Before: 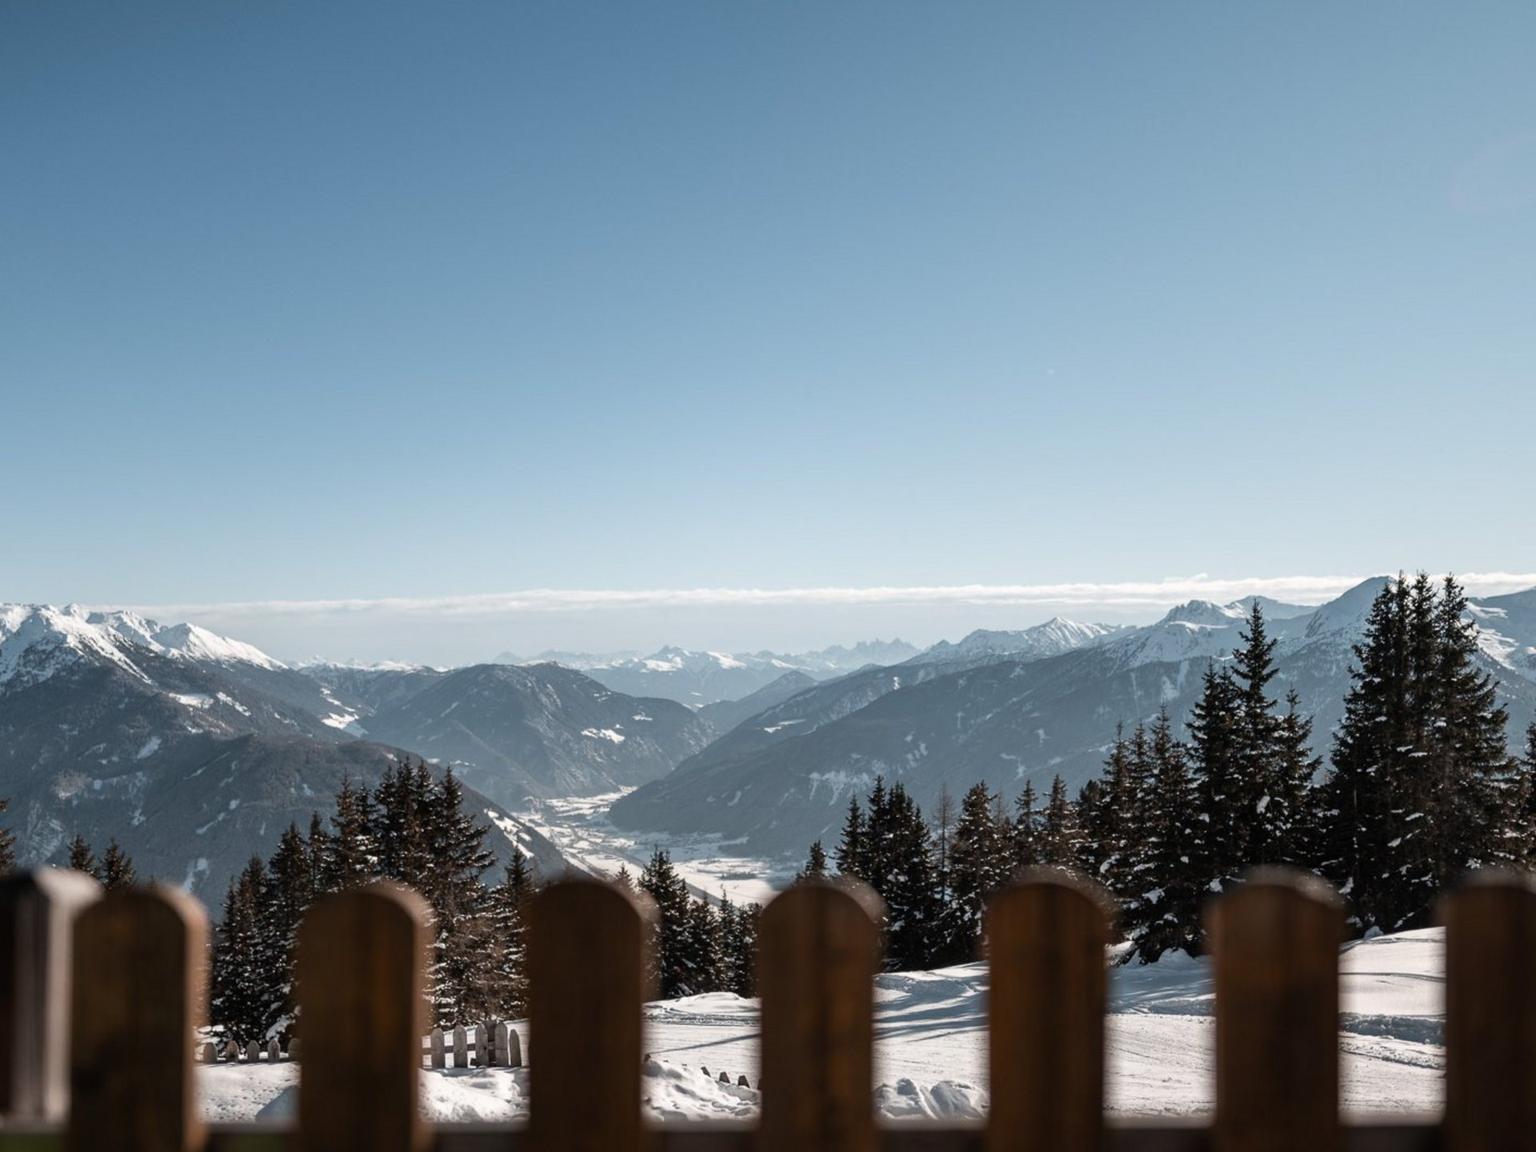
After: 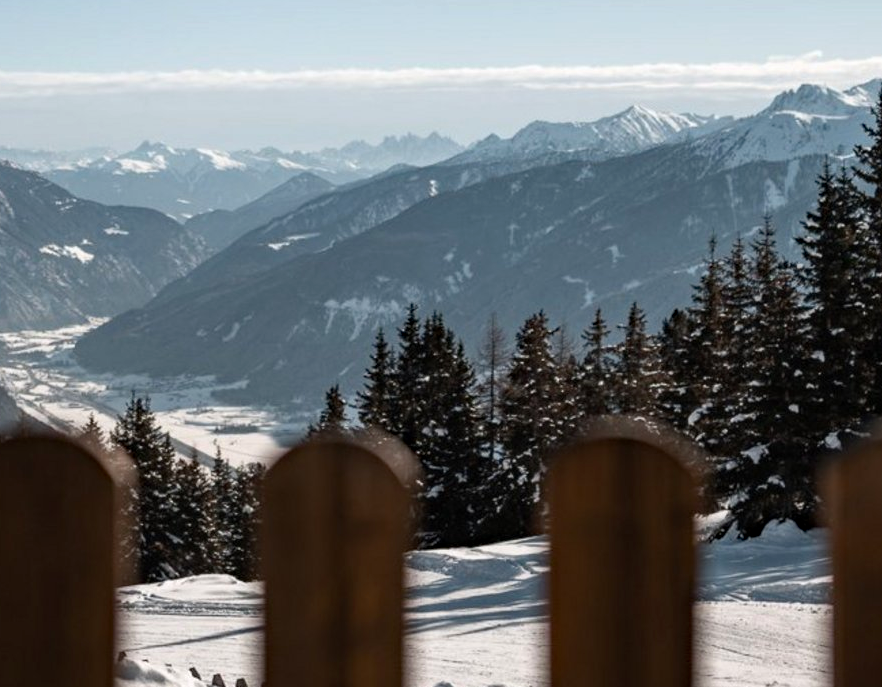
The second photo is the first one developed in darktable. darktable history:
haze removal: compatibility mode true, adaptive false
crop: left 35.8%, top 46.267%, right 18.215%, bottom 5.98%
